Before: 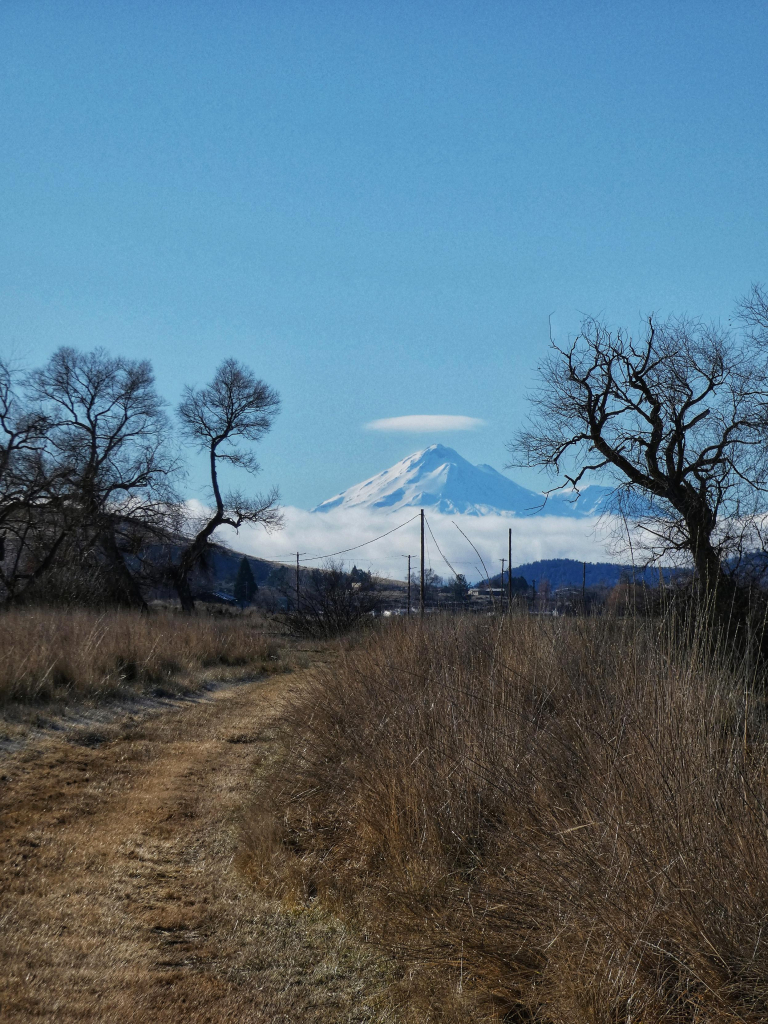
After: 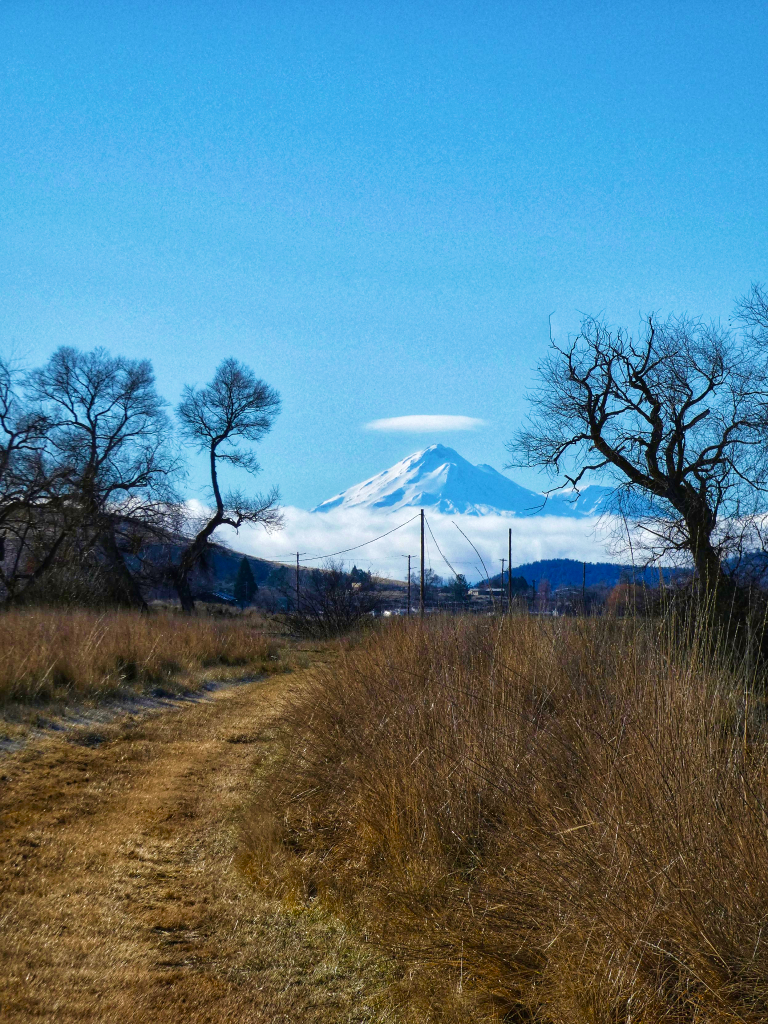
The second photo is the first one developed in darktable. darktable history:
velvia: strength 45%
color balance rgb: perceptual saturation grading › global saturation 25%, perceptual saturation grading › highlights -50%, perceptual saturation grading › shadows 30%, perceptual brilliance grading › global brilliance 12%, global vibrance 20%
